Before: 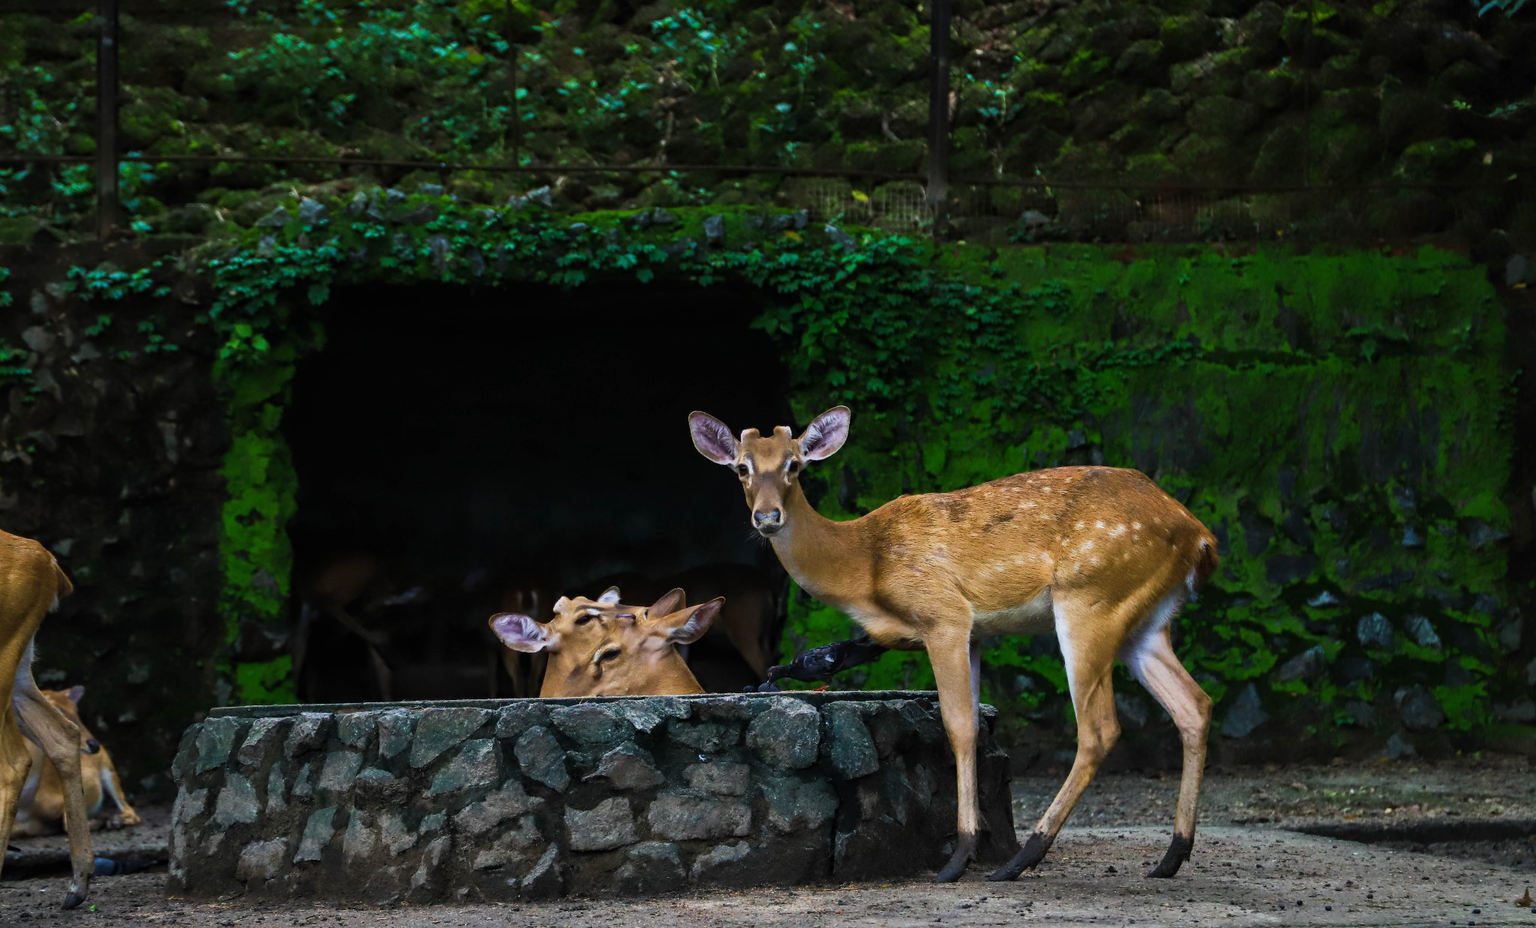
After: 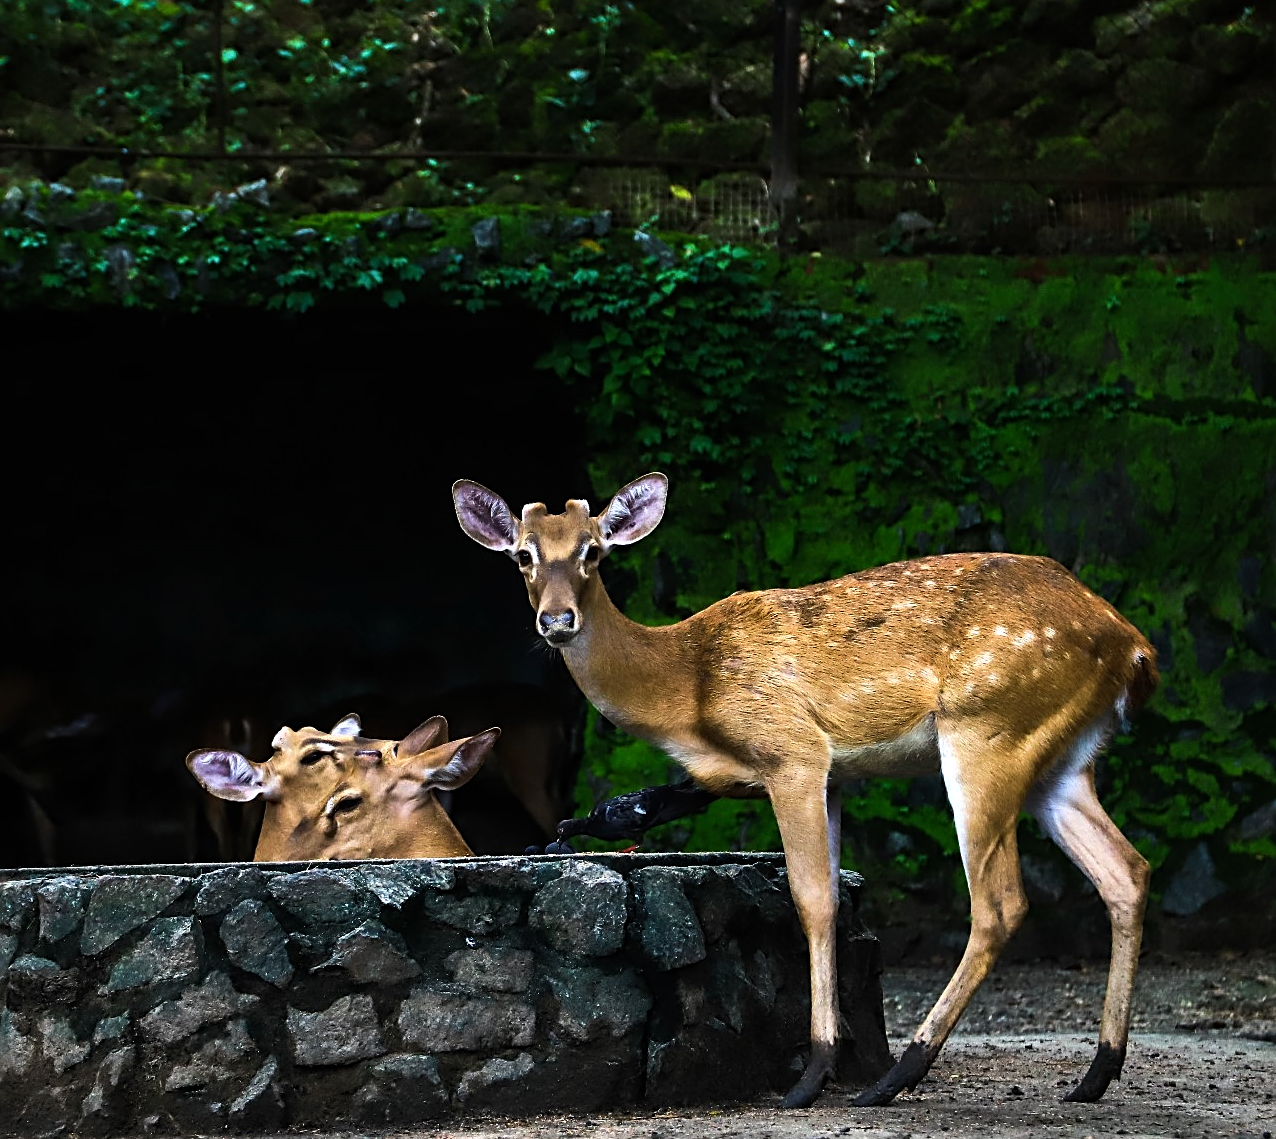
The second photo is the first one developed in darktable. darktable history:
crop and rotate: left 22.777%, top 5.633%, right 14.883%, bottom 2.301%
sharpen: on, module defaults
tone equalizer: -8 EV -0.786 EV, -7 EV -0.716 EV, -6 EV -0.583 EV, -5 EV -0.422 EV, -3 EV 0.368 EV, -2 EV 0.6 EV, -1 EV 0.689 EV, +0 EV 0.746 EV, edges refinement/feathering 500, mask exposure compensation -1.57 EV, preserve details no
